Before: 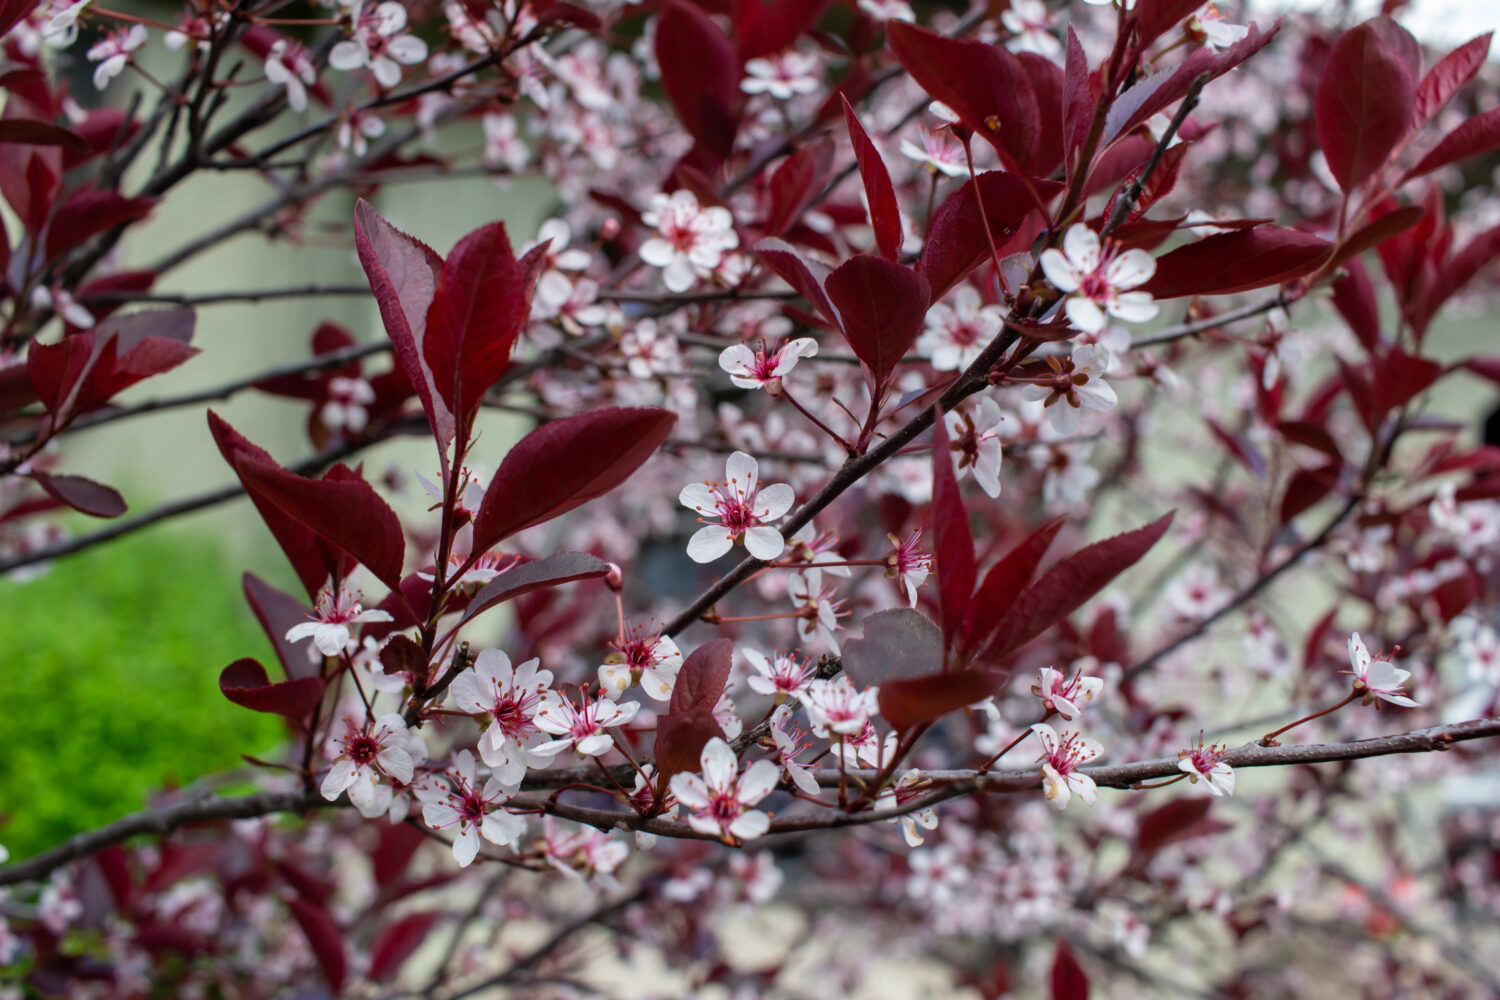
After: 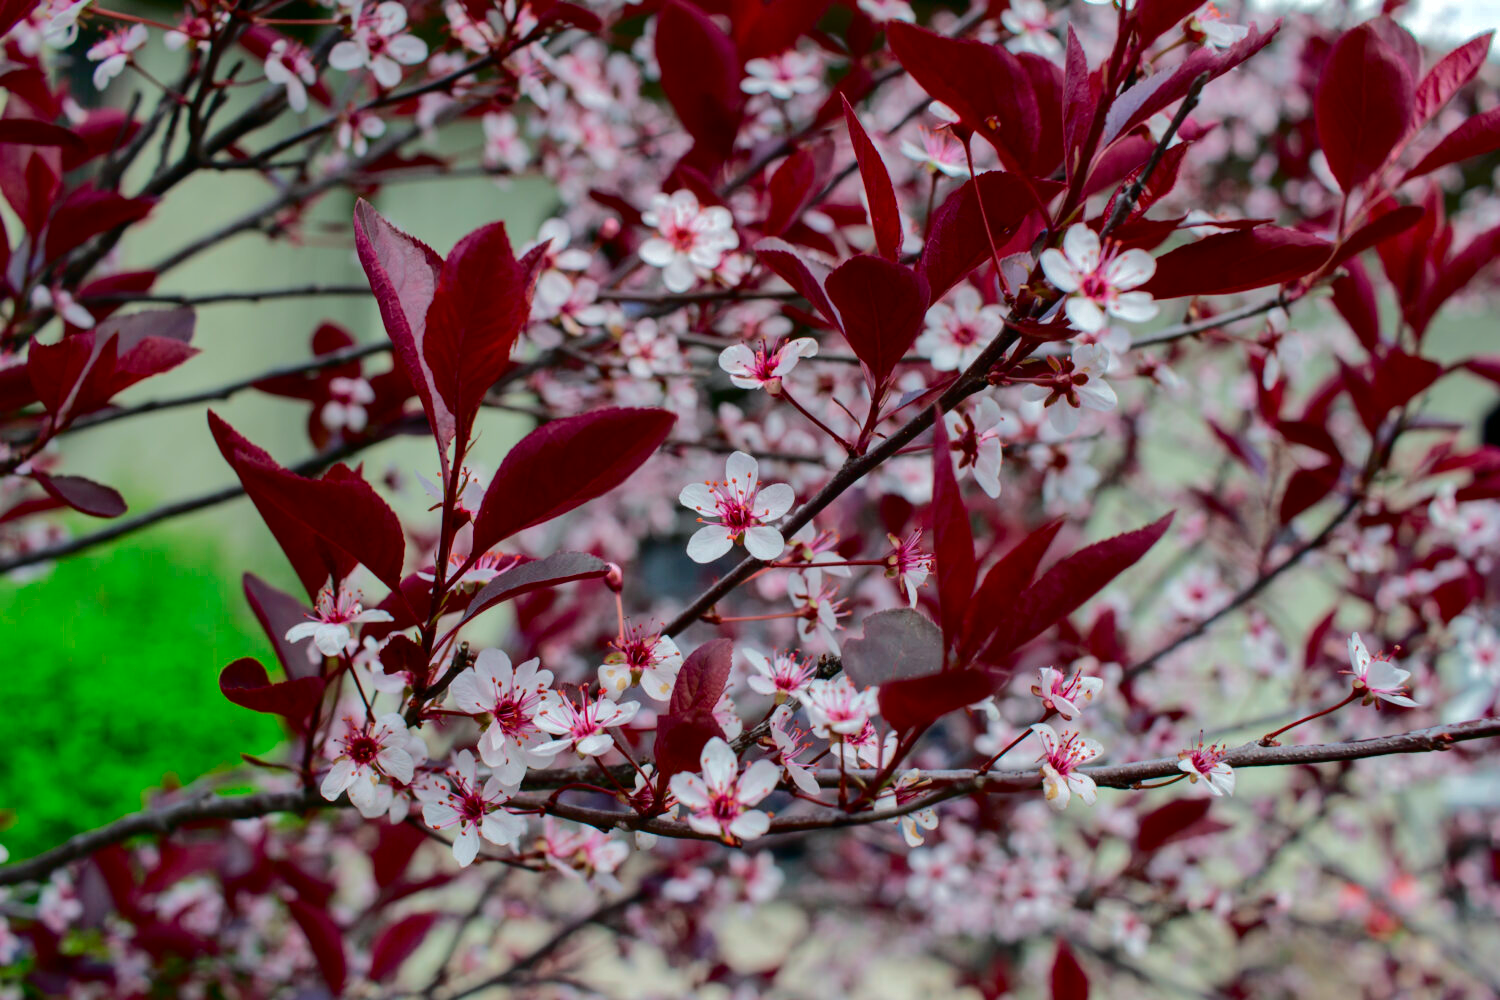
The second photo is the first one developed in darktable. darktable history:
tone curve: curves: ch0 [(0, 0) (0.181, 0.087) (0.498, 0.485) (0.78, 0.742) (0.993, 0.954)]; ch1 [(0, 0) (0.311, 0.149) (0.395, 0.349) (0.488, 0.477) (0.612, 0.641) (1, 1)]; ch2 [(0, 0) (0.5, 0.5) (0.638, 0.667) (1, 1)], color space Lab, independent channels, preserve colors none
shadows and highlights: shadows 39.24, highlights -59.79
exposure: exposure 0.202 EV, compensate highlight preservation false
